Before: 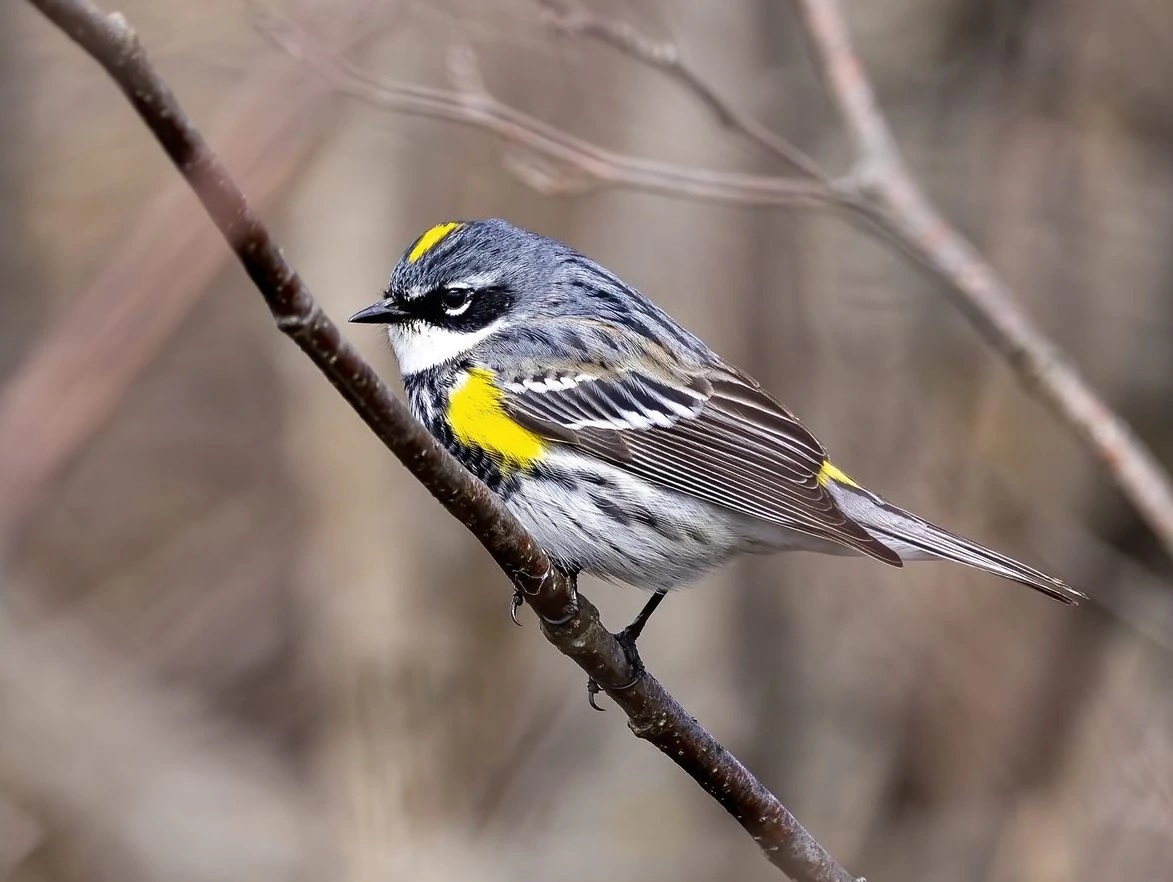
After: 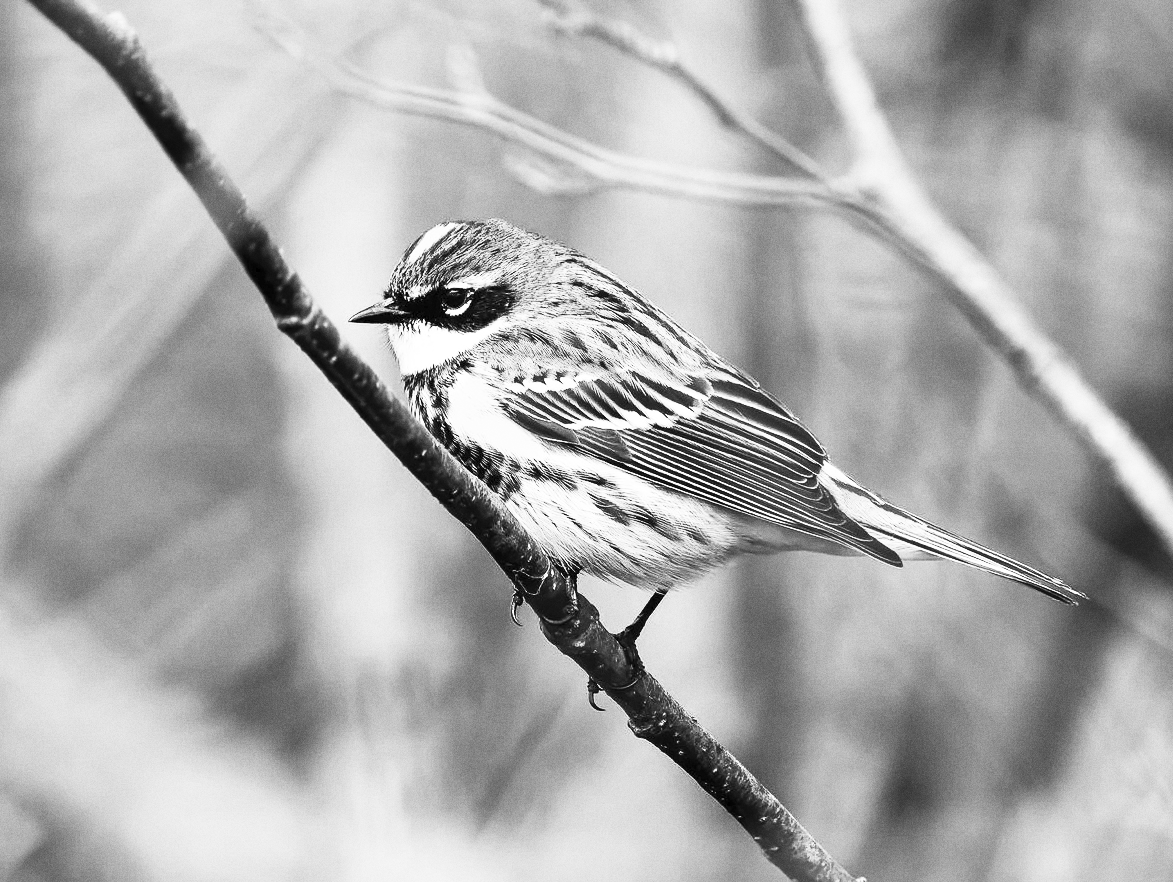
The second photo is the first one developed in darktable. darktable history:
contrast brightness saturation: contrast 0.53, brightness 0.47, saturation -1
grain: coarseness 0.09 ISO
